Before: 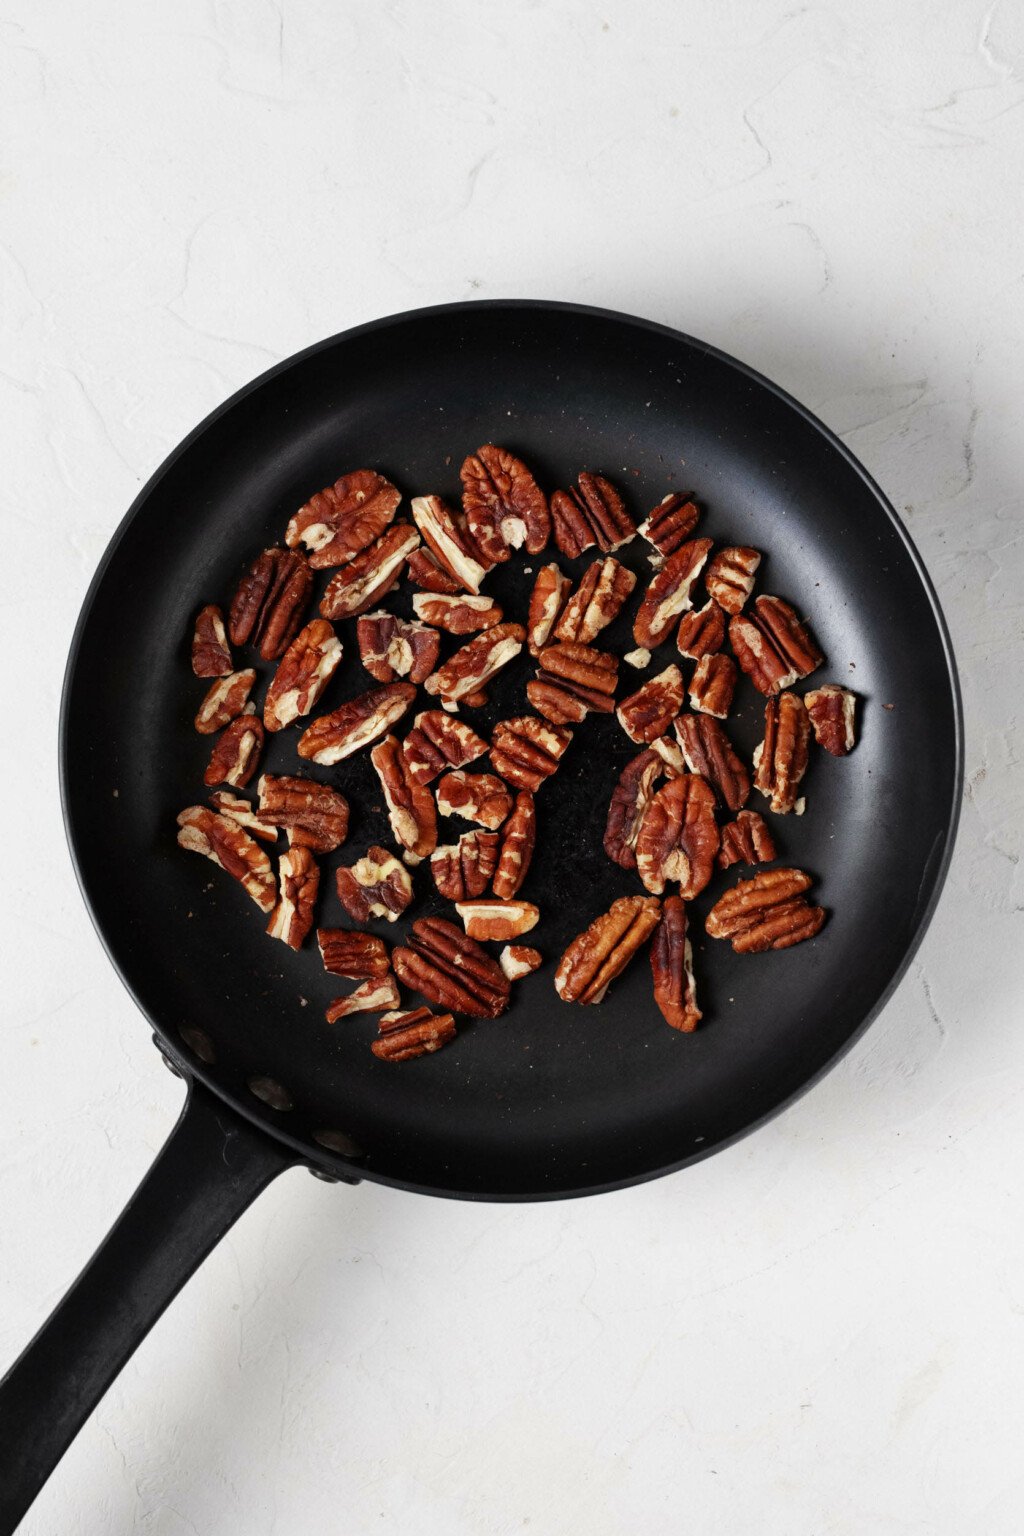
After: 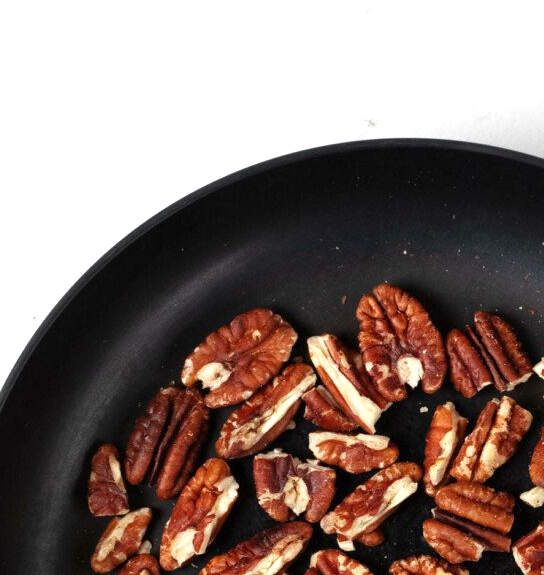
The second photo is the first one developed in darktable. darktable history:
crop: left 10.177%, top 10.527%, right 36.651%, bottom 52.002%
exposure: black level correction 0, exposure 0.498 EV, compensate highlight preservation false
contrast equalizer: y [[0.5 ×6], [0.5 ×6], [0.975, 0.964, 0.925, 0.865, 0.793, 0.721], [0 ×6], [0 ×6]]
